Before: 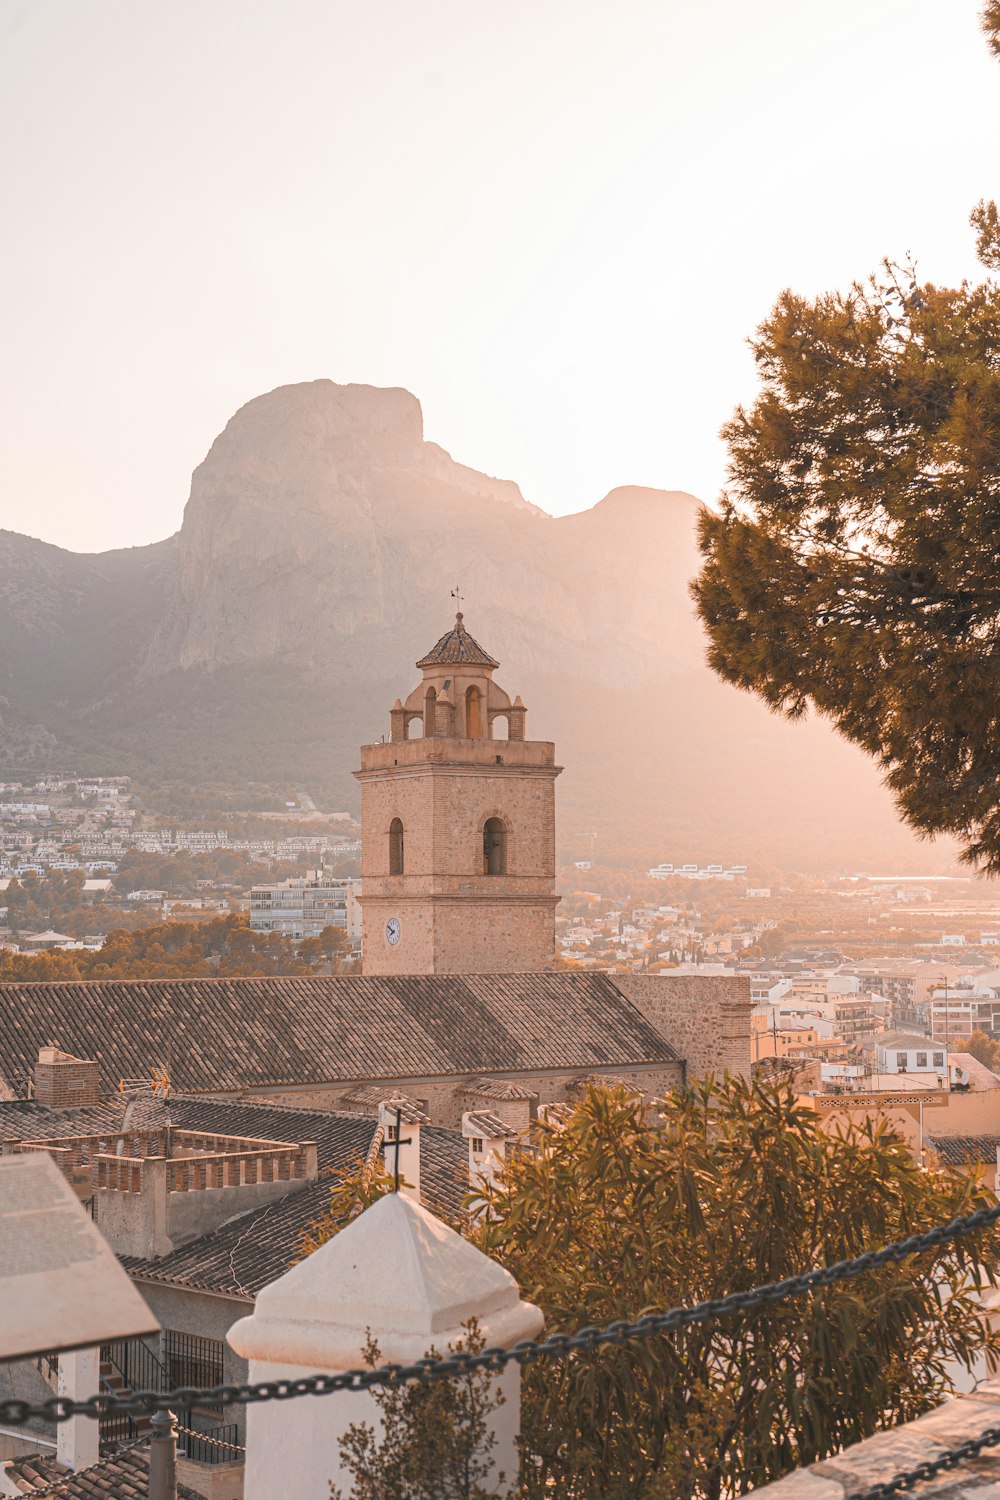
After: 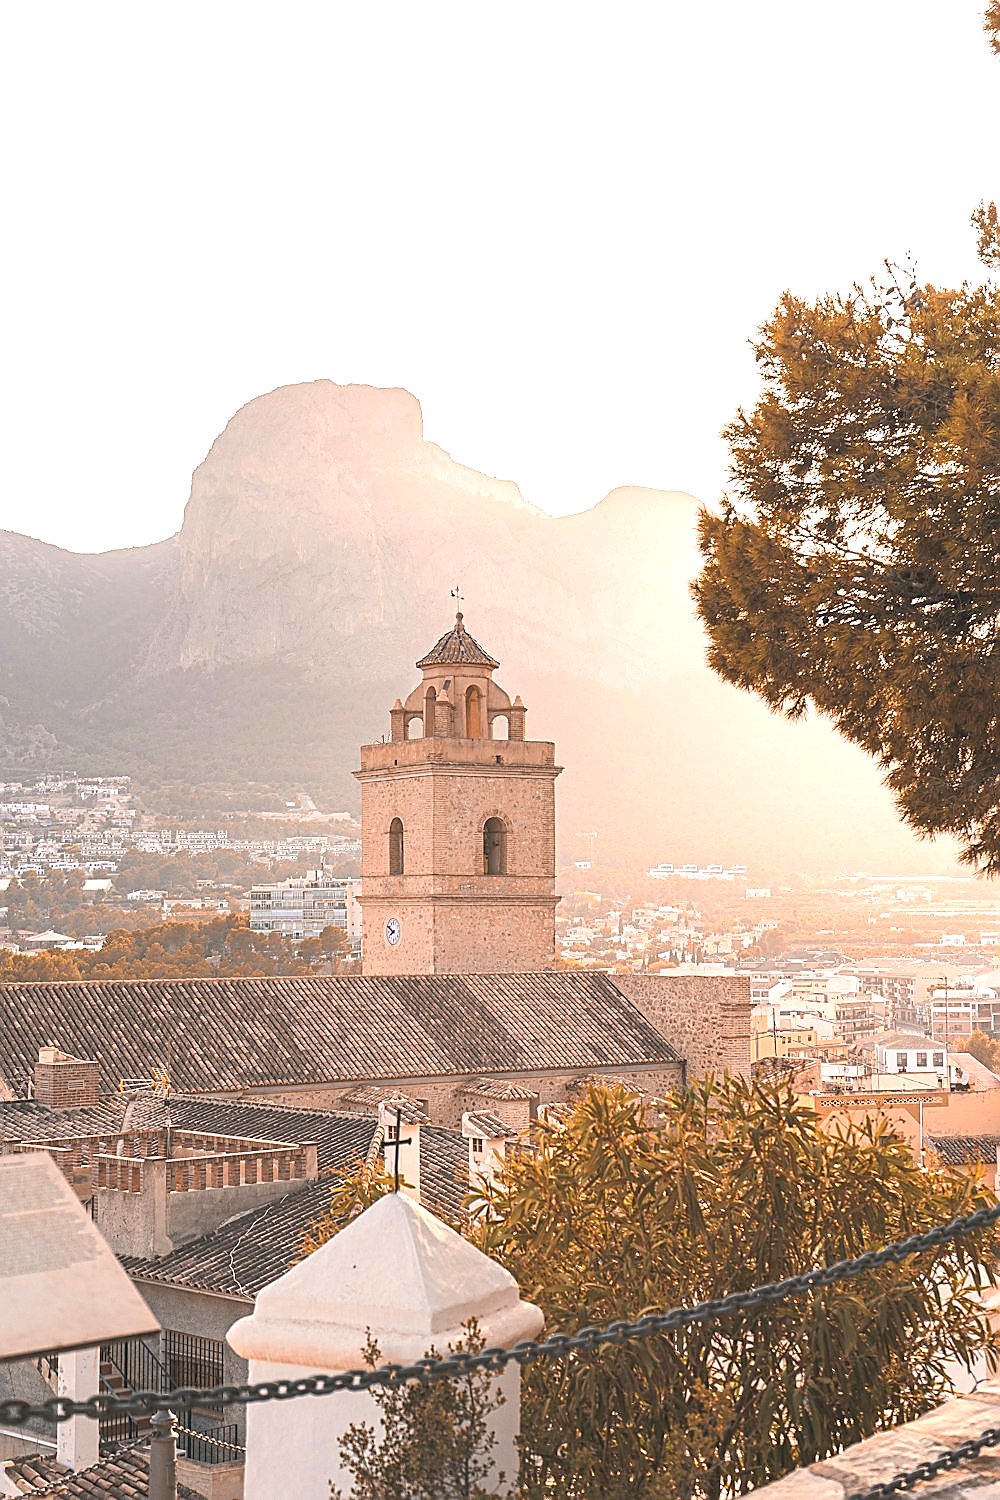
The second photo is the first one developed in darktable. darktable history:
sharpen: radius 1.4, amount 1.254, threshold 0.671
exposure: black level correction 0, exposure 0.682 EV, compensate highlight preservation false
